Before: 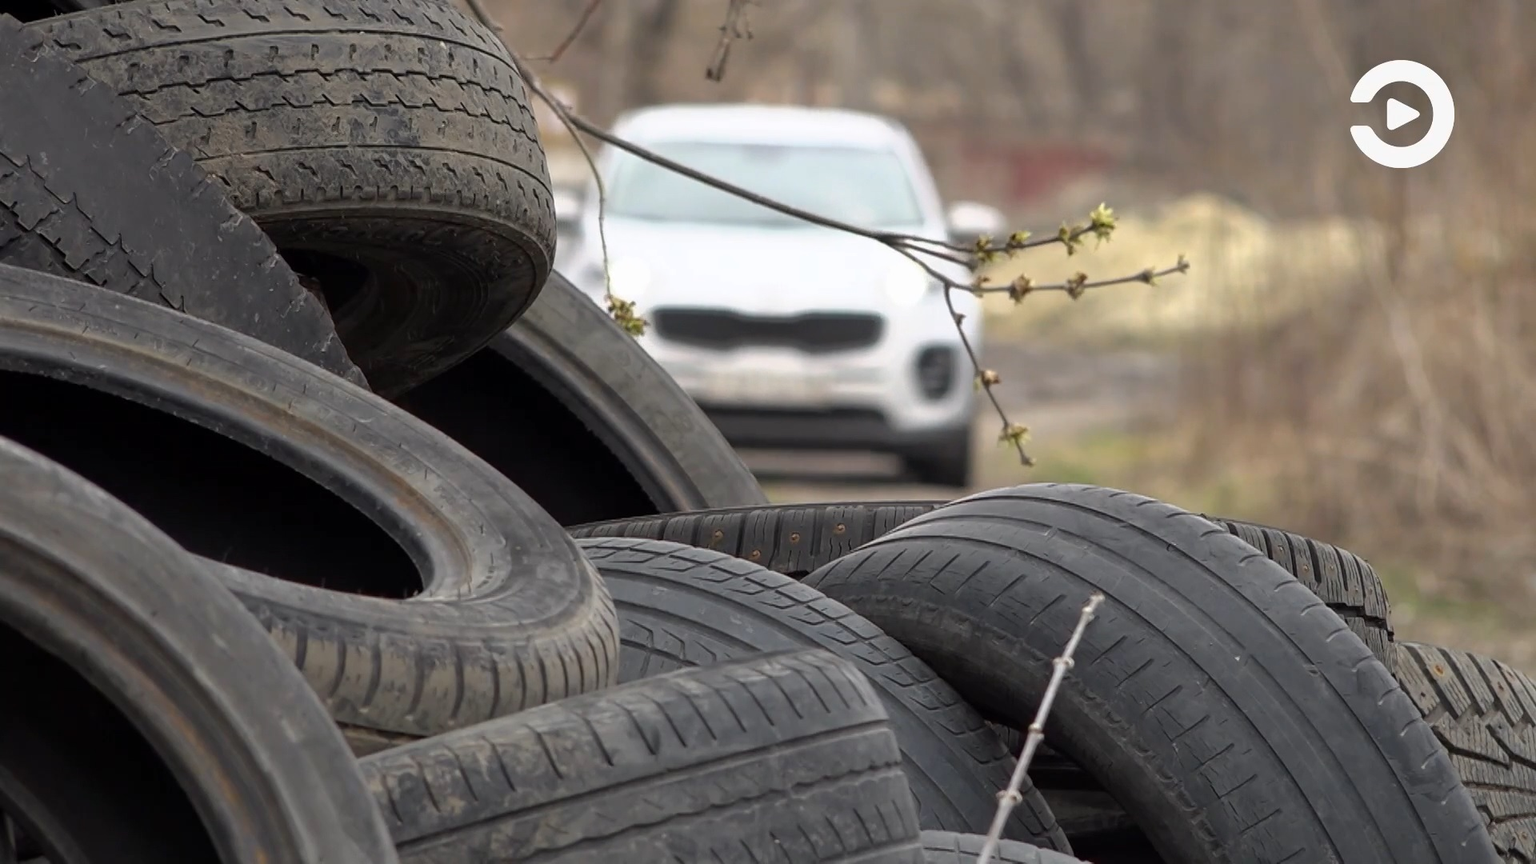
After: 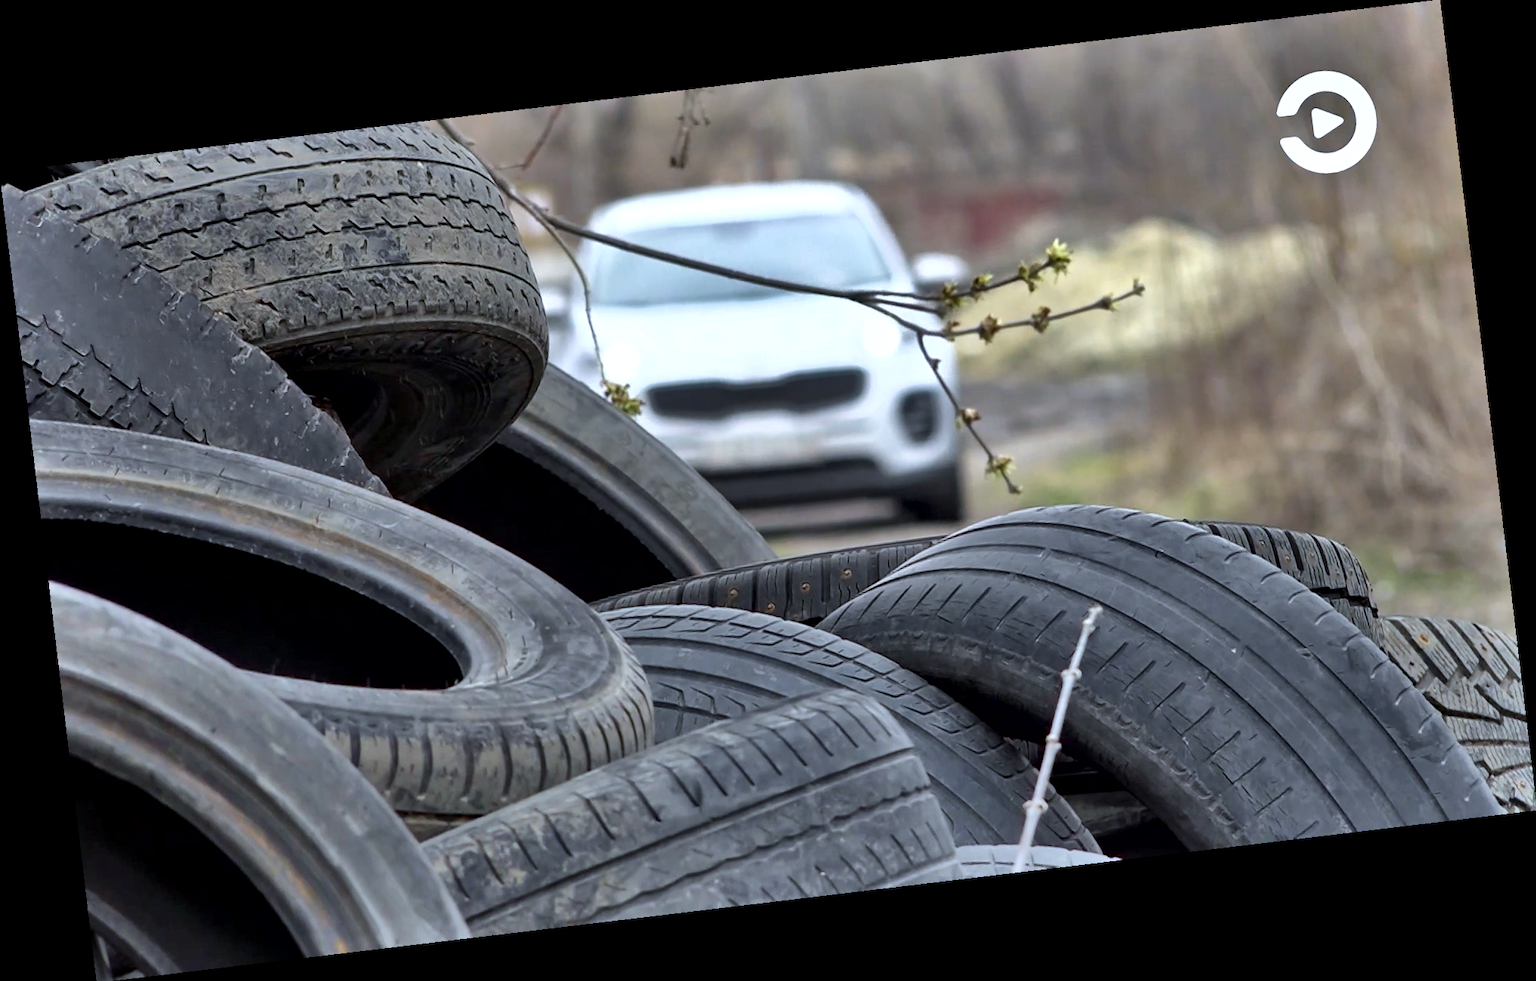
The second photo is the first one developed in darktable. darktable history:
velvia: strength 15%
white balance: red 0.924, blue 1.095
local contrast: mode bilateral grid, contrast 25, coarseness 60, detail 151%, midtone range 0.2
rotate and perspective: rotation -6.83°, automatic cropping off
shadows and highlights: low approximation 0.01, soften with gaussian
